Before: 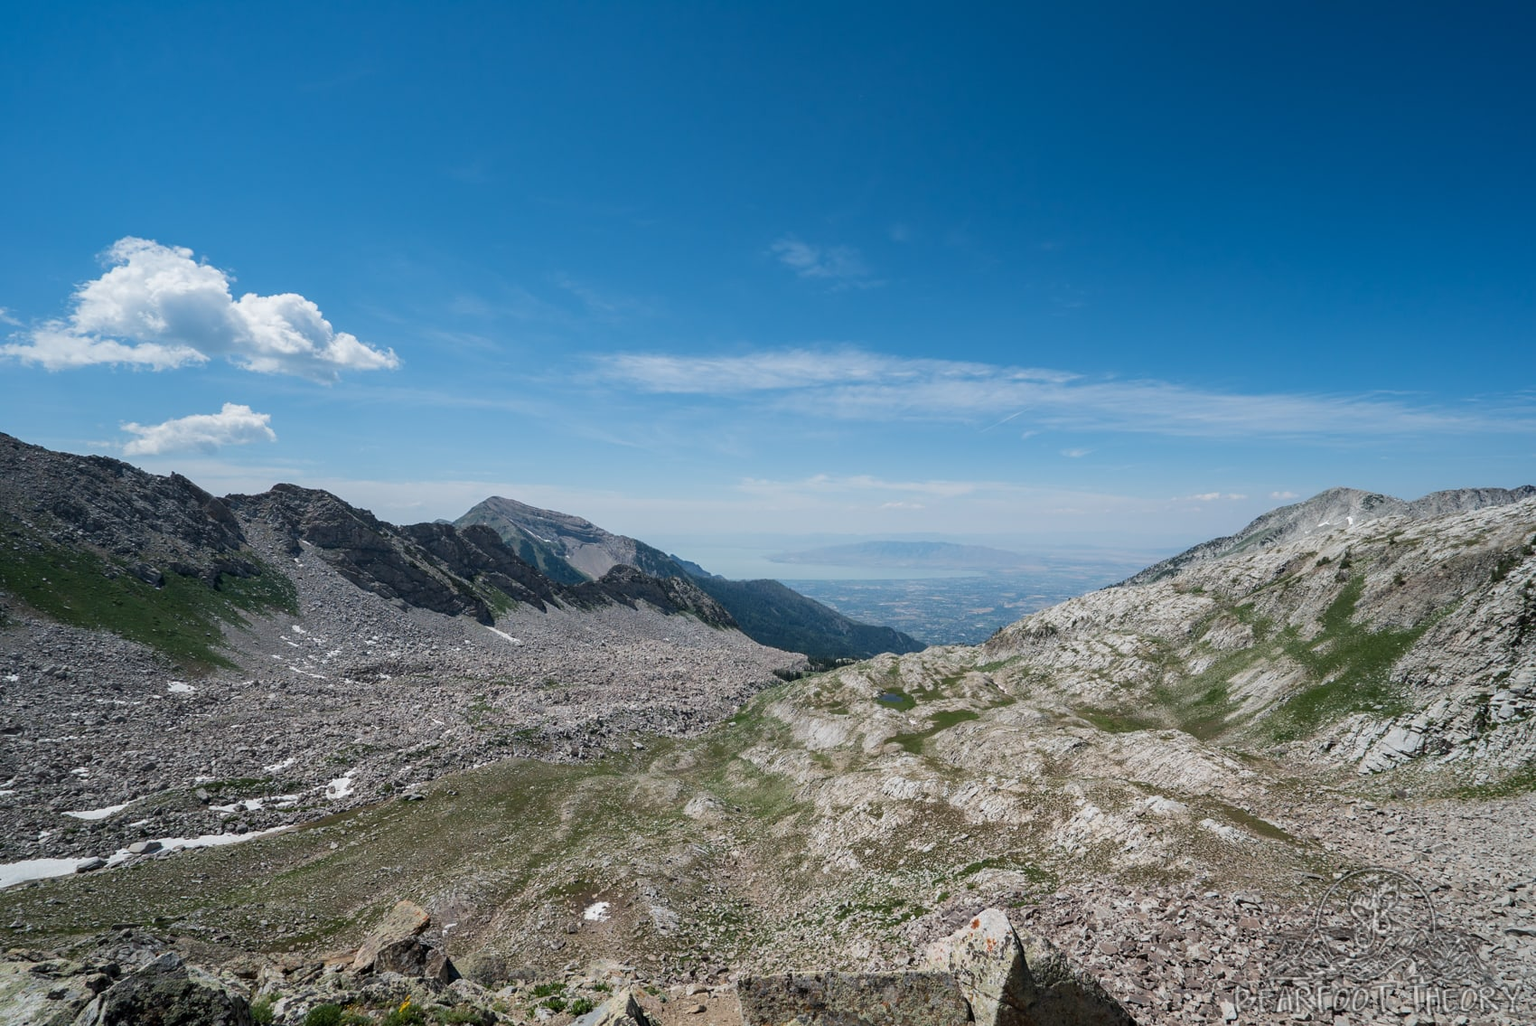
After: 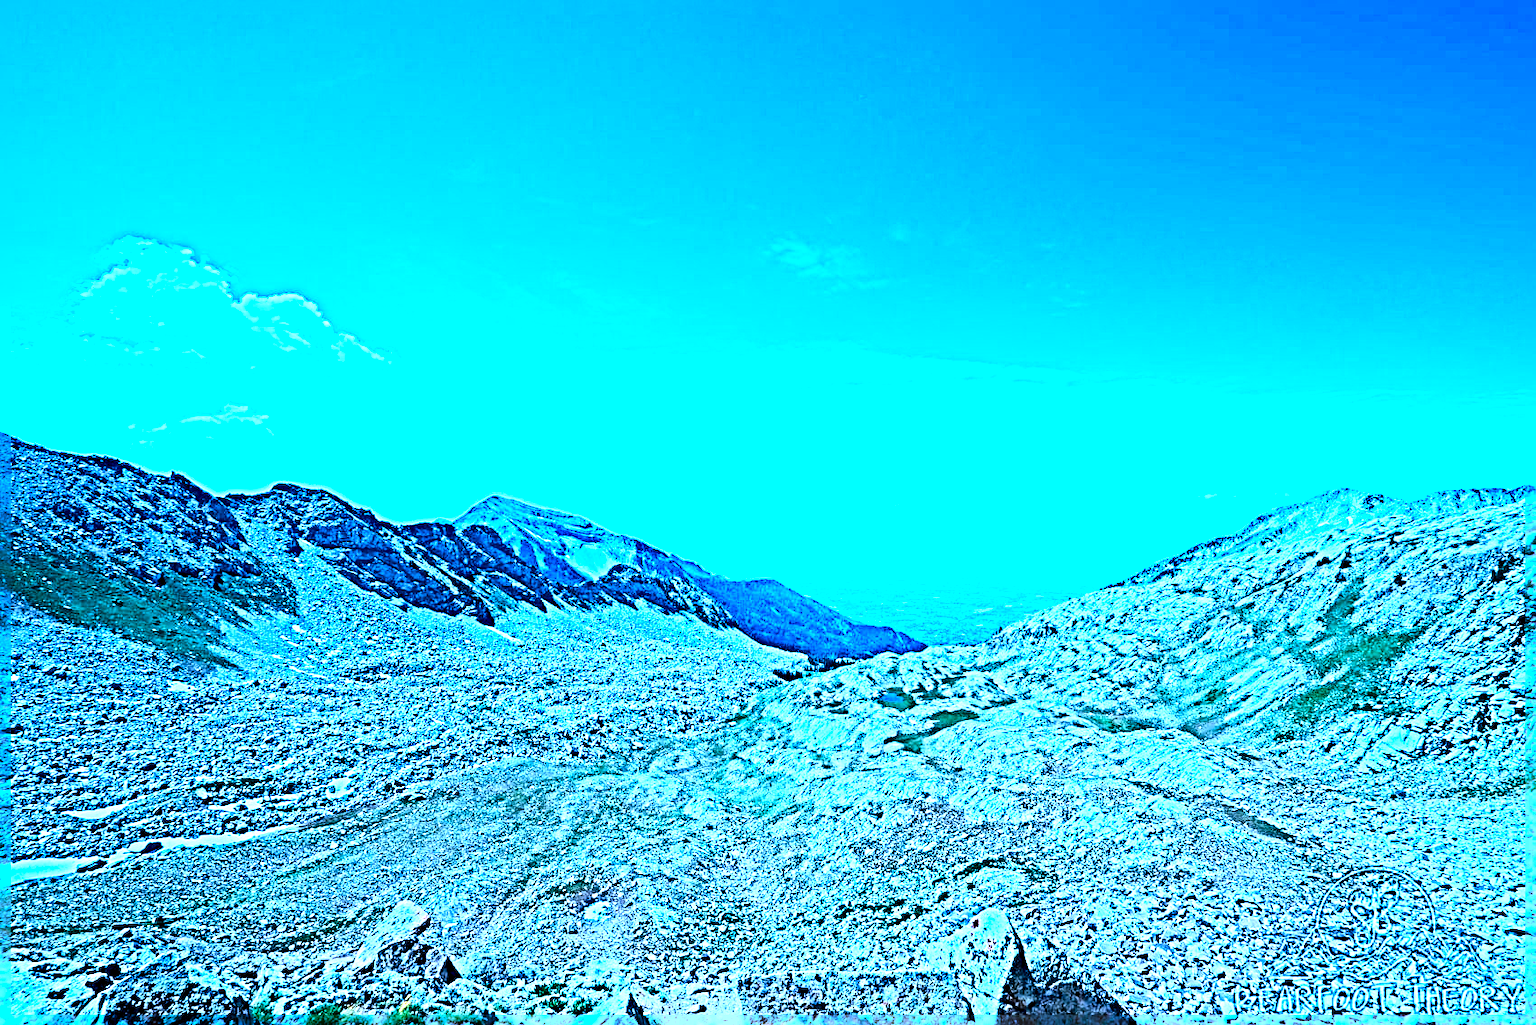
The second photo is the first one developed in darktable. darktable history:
exposure: black level correction 0.001, exposure 1.85 EV, compensate highlight preservation false
sharpen: radius 6.26, amount 1.785, threshold 0.163
base curve: curves: ch0 [(0, 0) (0.036, 0.025) (0.121, 0.166) (0.206, 0.329) (0.605, 0.79) (1, 1)]
color calibration: illuminant as shot in camera, x 0.461, y 0.419, temperature 2691.9 K
contrast brightness saturation: contrast 0.091, saturation 0.275
